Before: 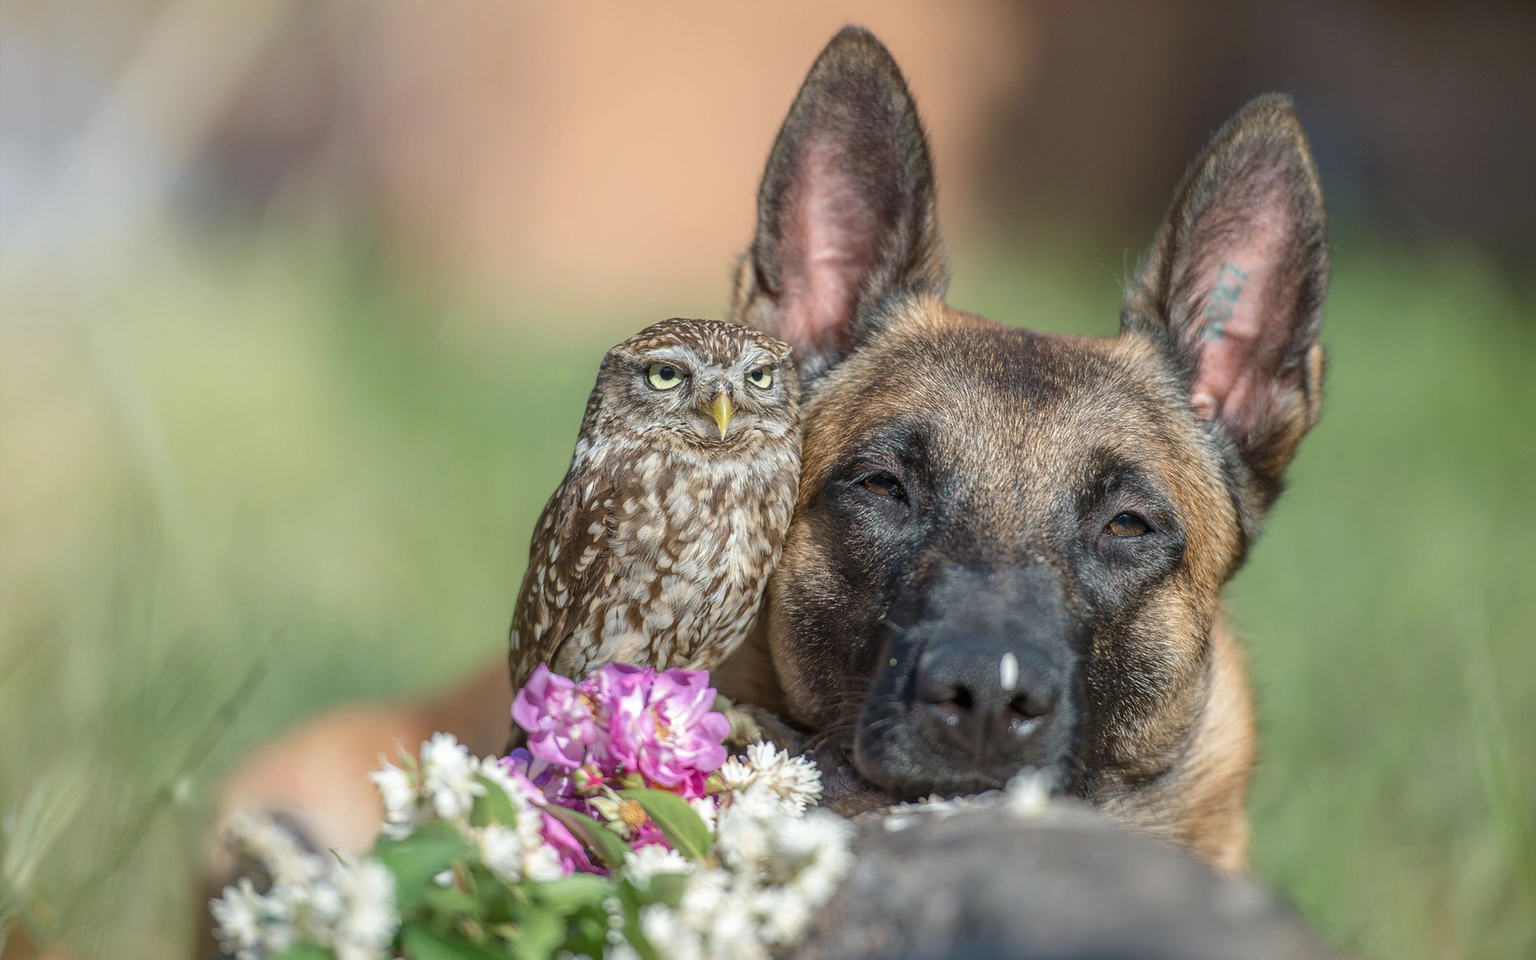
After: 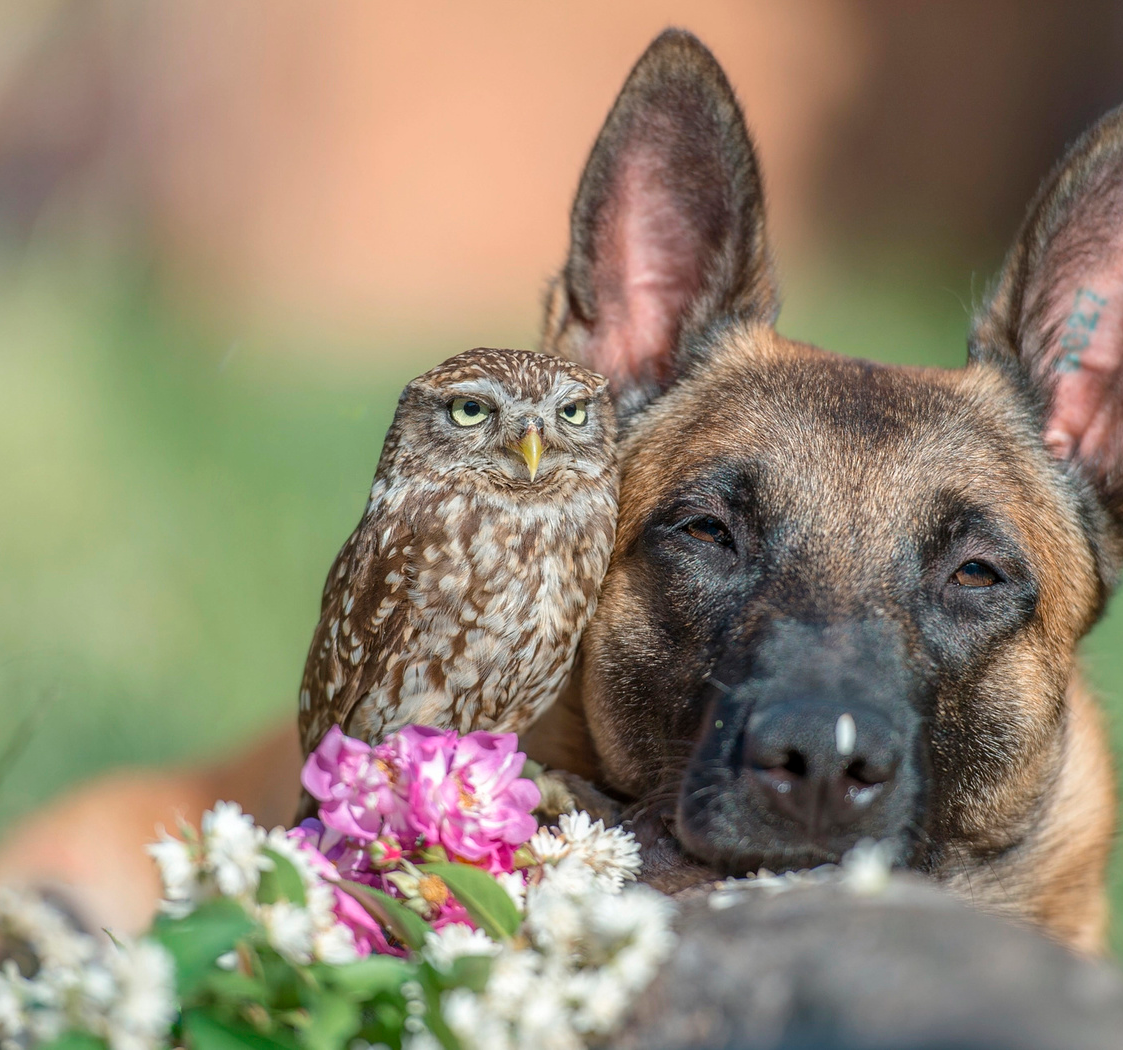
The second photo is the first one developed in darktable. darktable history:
crop: left 15.375%, right 17.721%
exposure: compensate highlight preservation false
